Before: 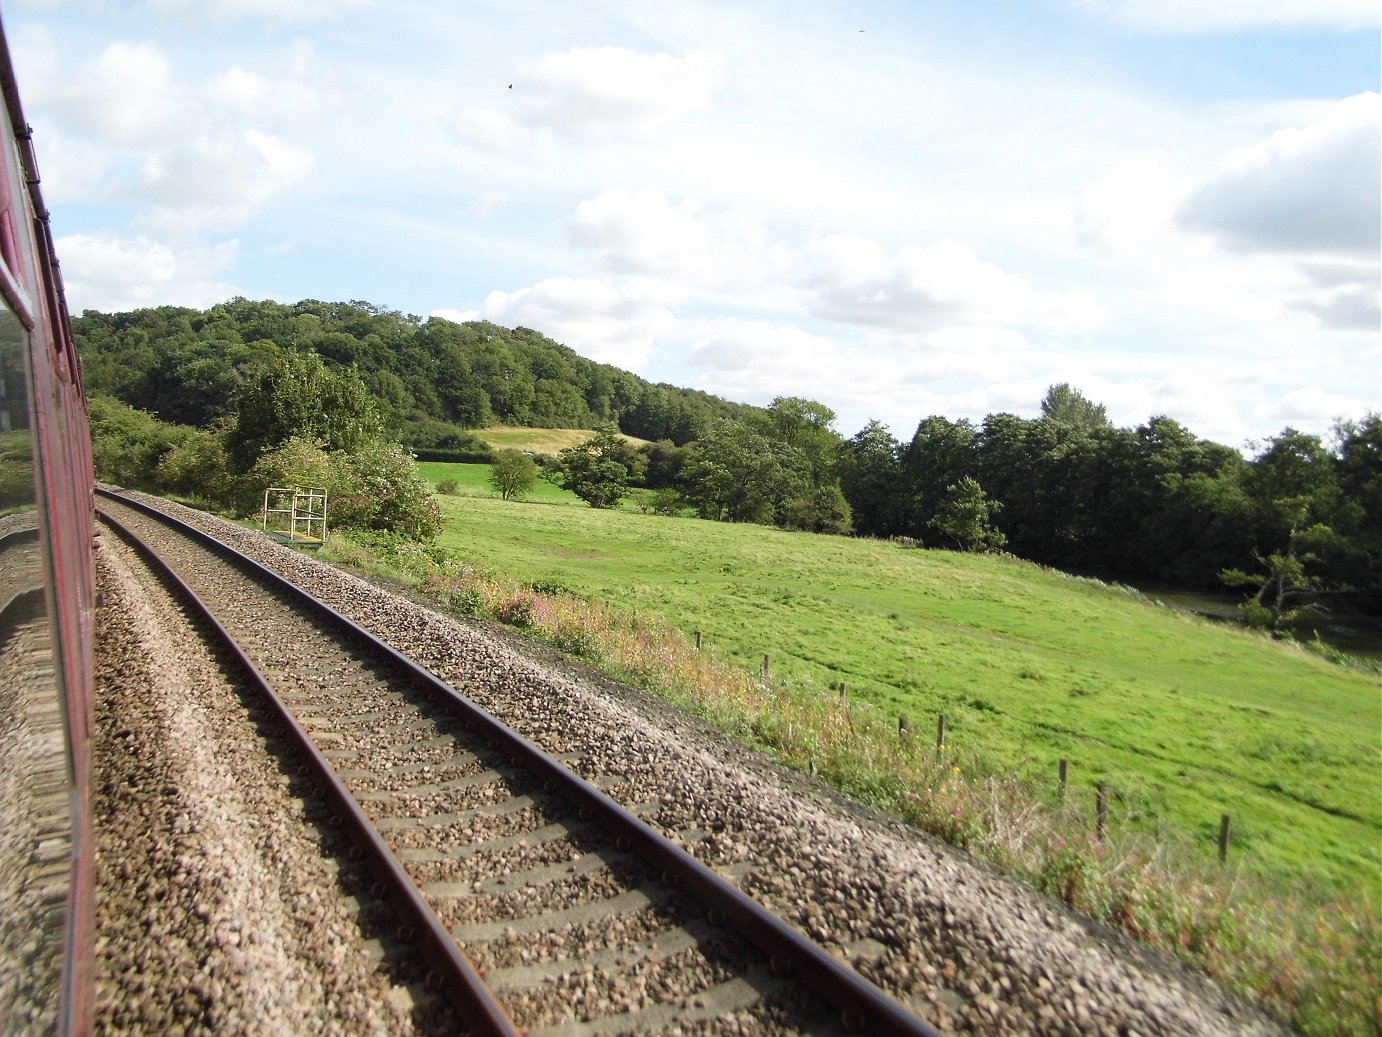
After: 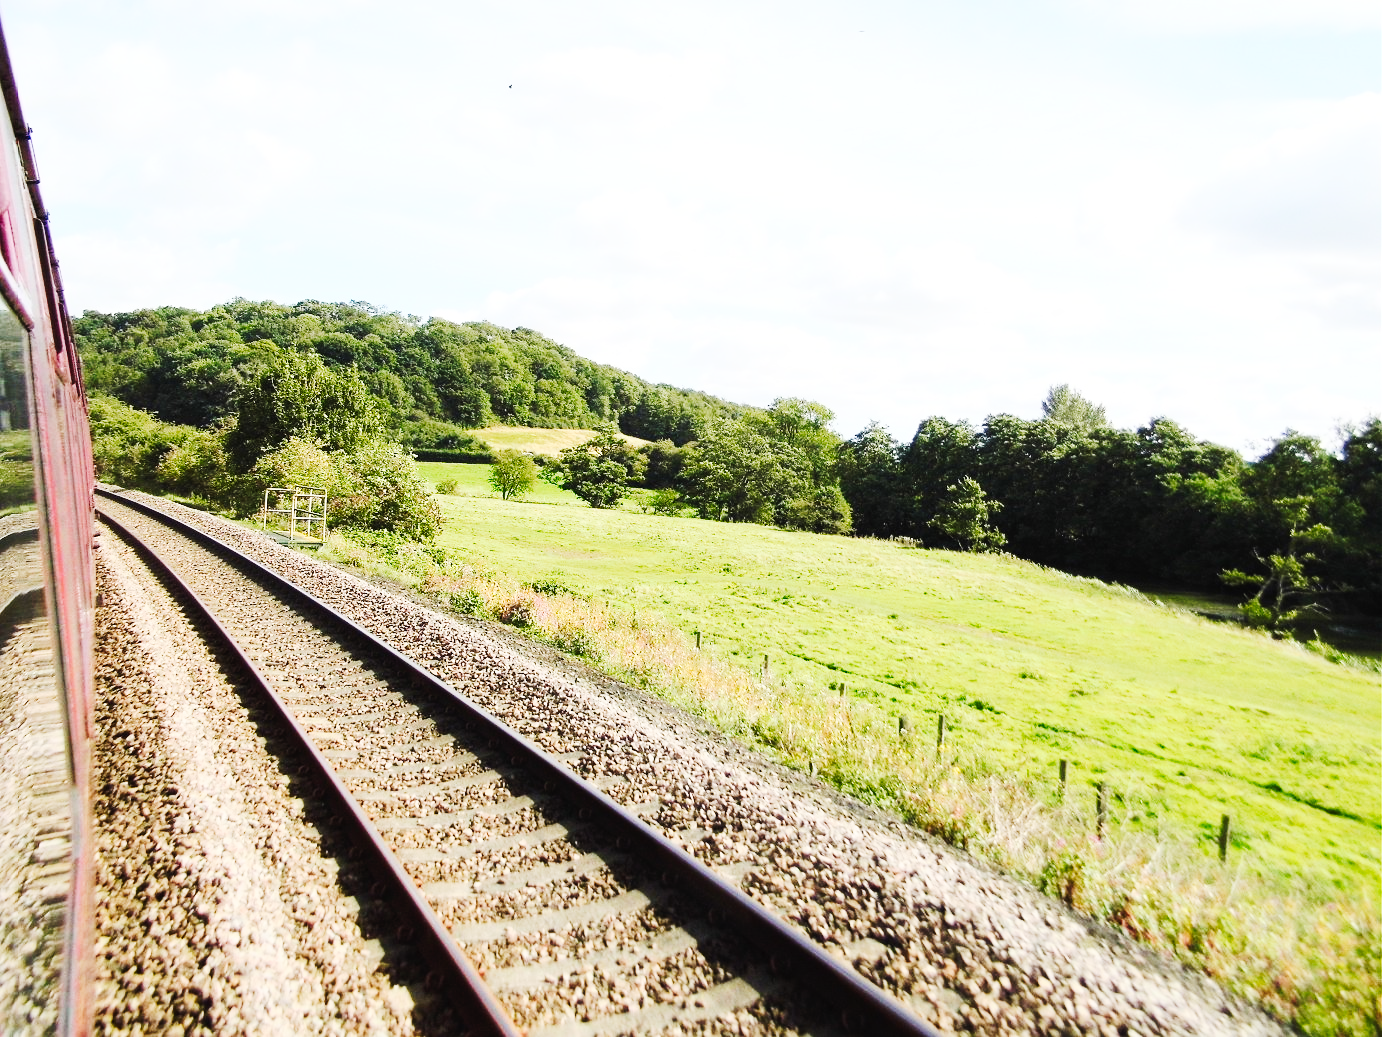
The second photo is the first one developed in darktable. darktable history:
contrast brightness saturation: contrast 0.2, brightness 0.15, saturation 0.14
tone curve: curves: ch0 [(0, 0) (0.003, 0.005) (0.011, 0.011) (0.025, 0.02) (0.044, 0.03) (0.069, 0.041) (0.1, 0.062) (0.136, 0.089) (0.177, 0.135) (0.224, 0.189) (0.277, 0.259) (0.335, 0.373) (0.399, 0.499) (0.468, 0.622) (0.543, 0.724) (0.623, 0.807) (0.709, 0.868) (0.801, 0.916) (0.898, 0.964) (1, 1)], preserve colors none
